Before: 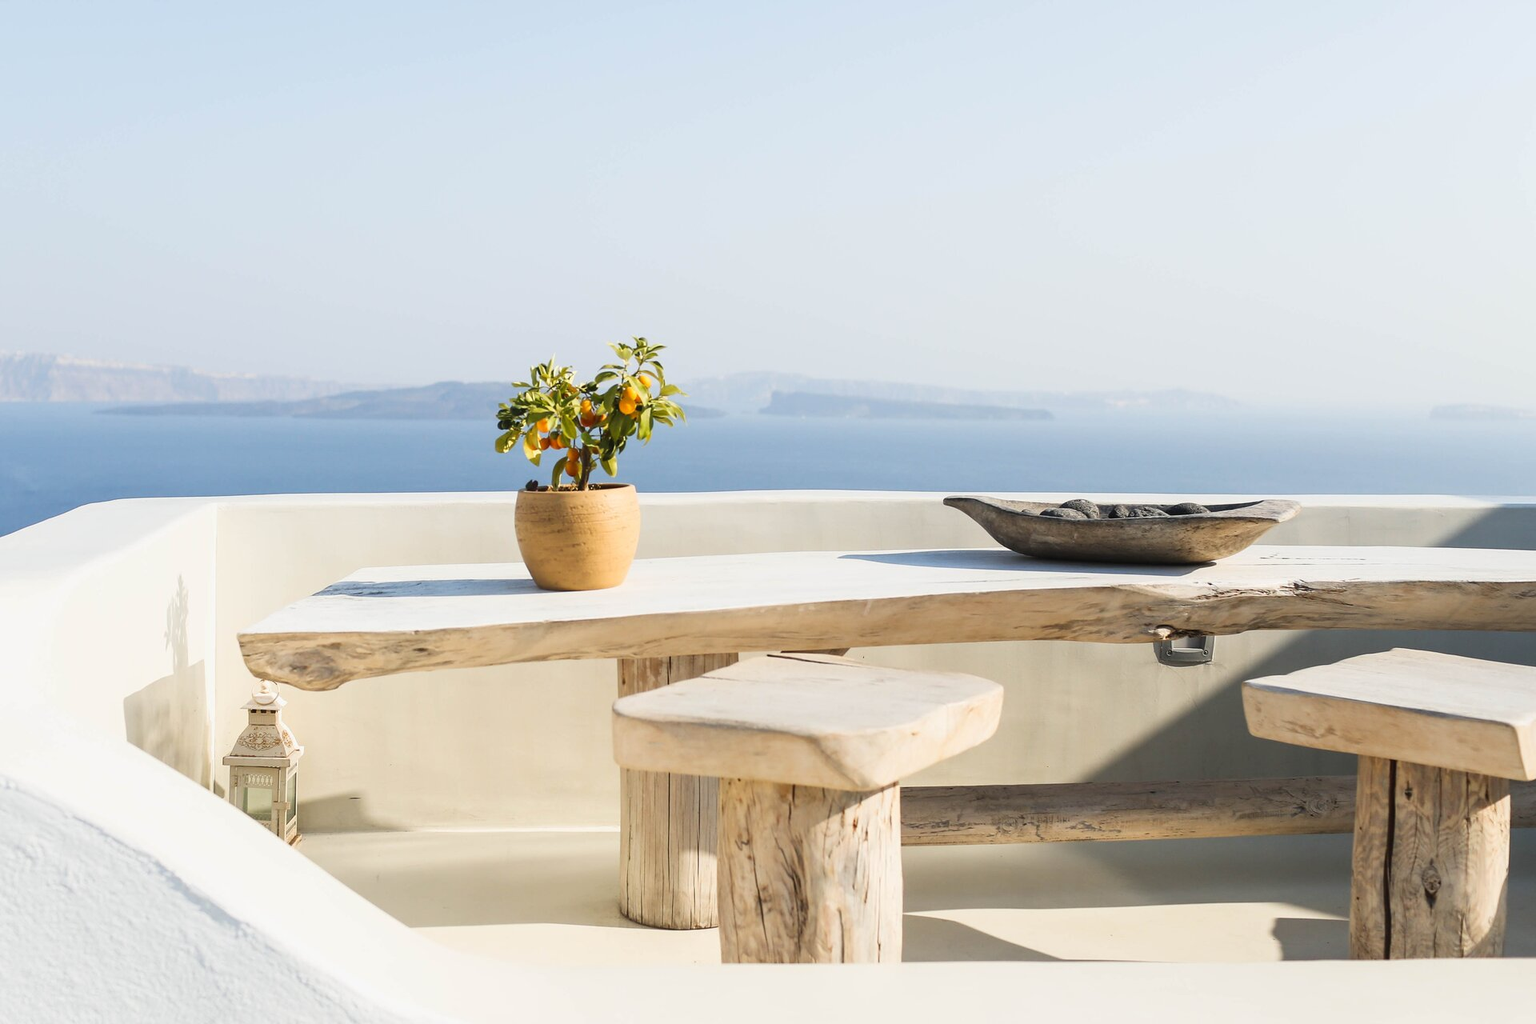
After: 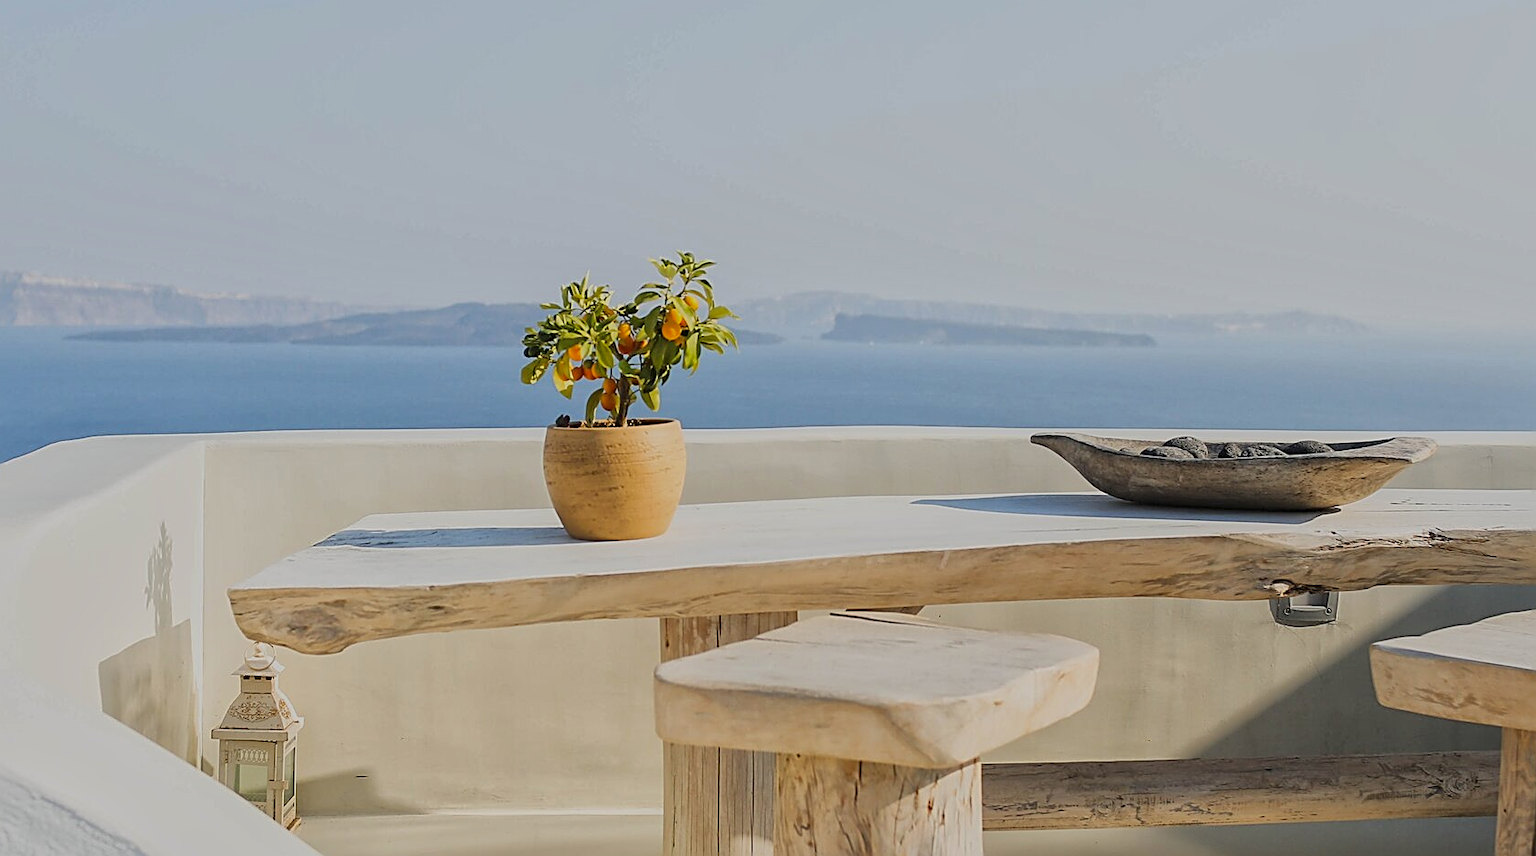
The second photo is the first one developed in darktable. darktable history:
crop and rotate: left 2.425%, top 11.305%, right 9.6%, bottom 15.08%
global tonemap: drago (1, 100), detail 1
sharpen: amount 0.901
